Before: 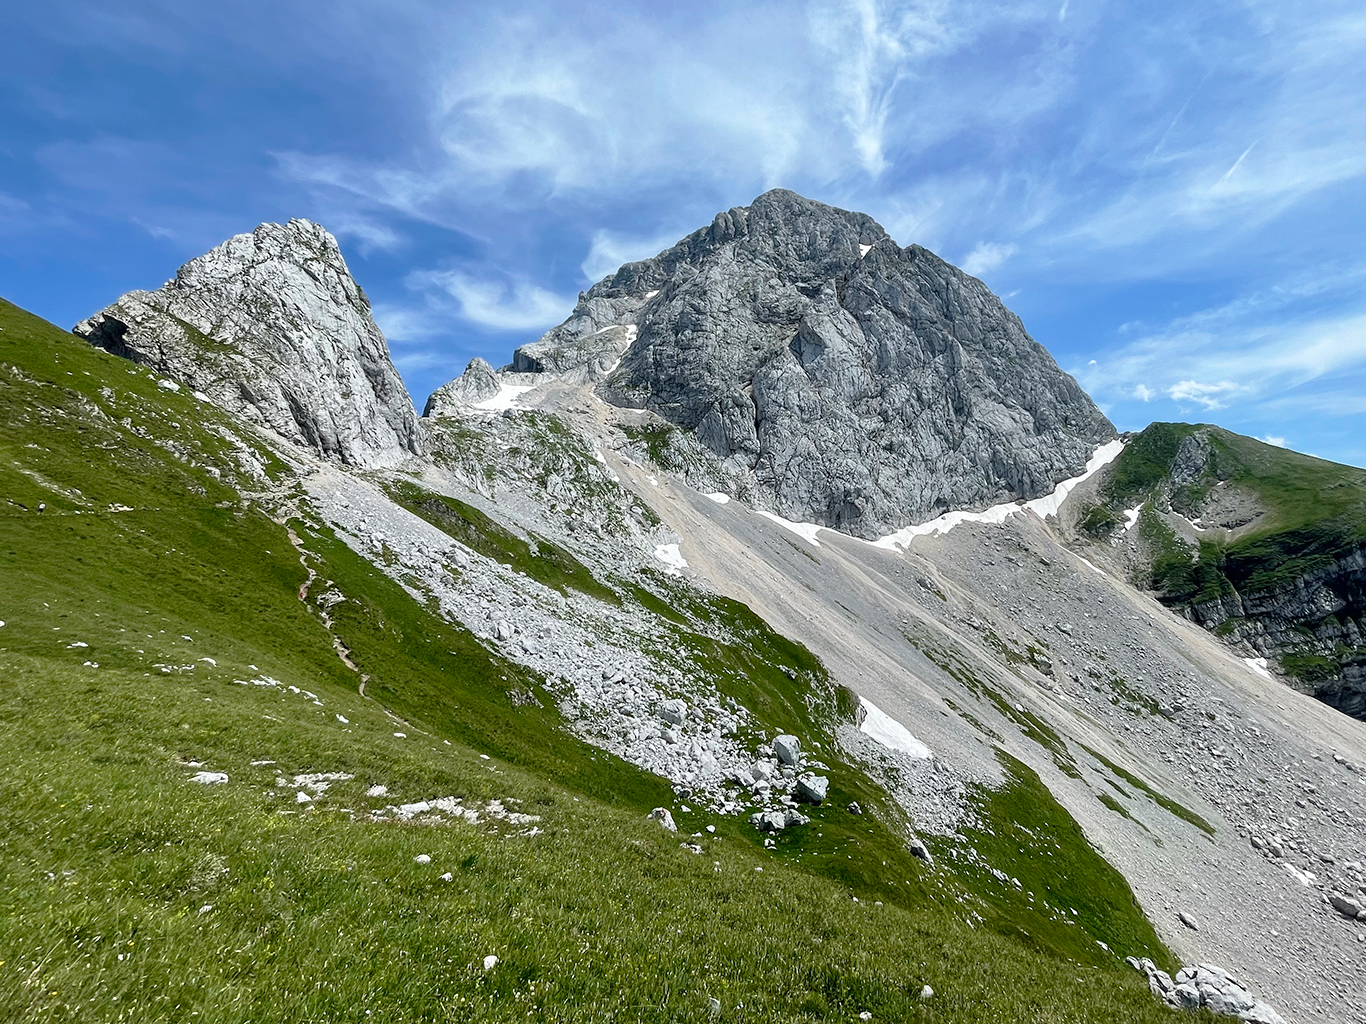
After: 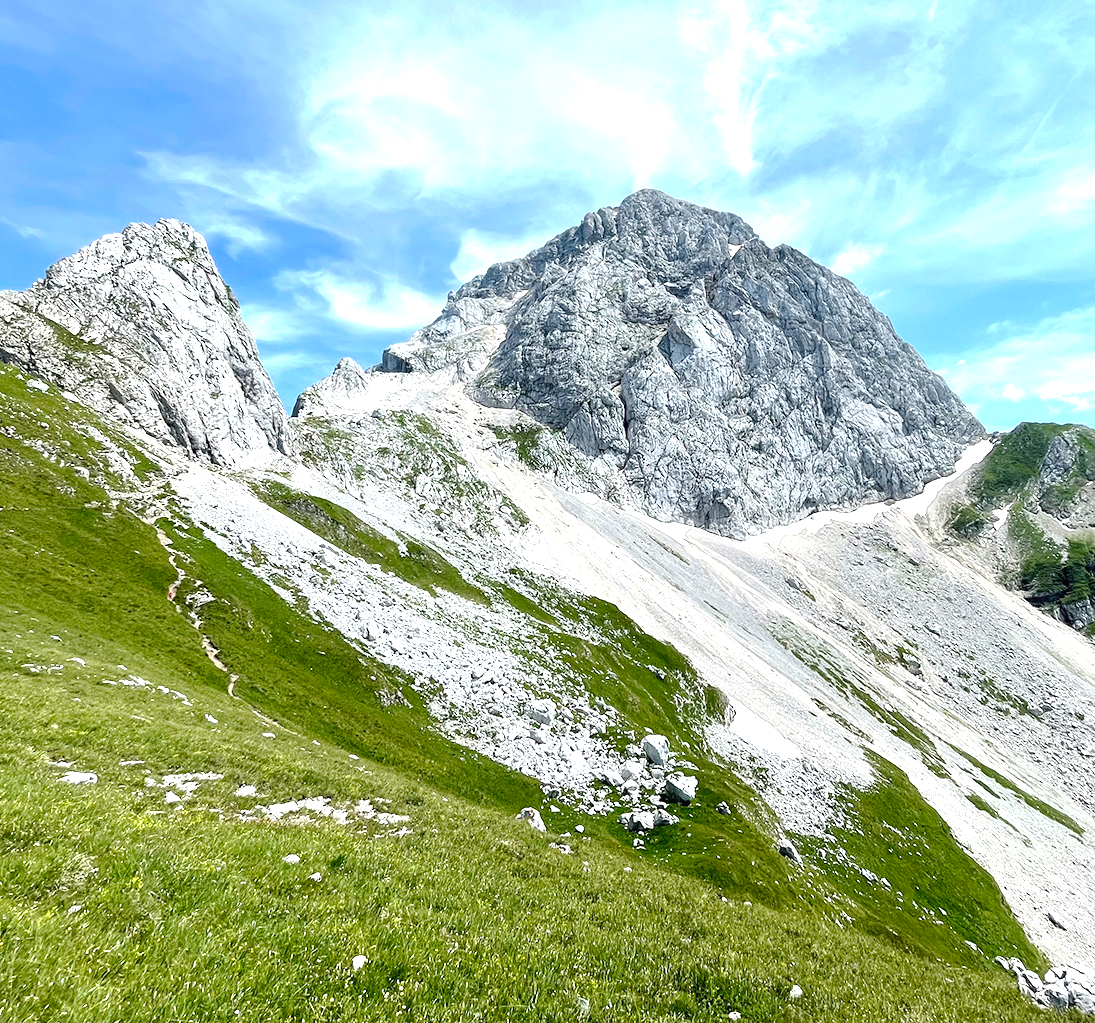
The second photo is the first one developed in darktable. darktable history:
exposure: black level correction 0, exposure 1.1 EV, compensate exposure bias true, compensate highlight preservation false
crop and rotate: left 9.597%, right 10.195%
